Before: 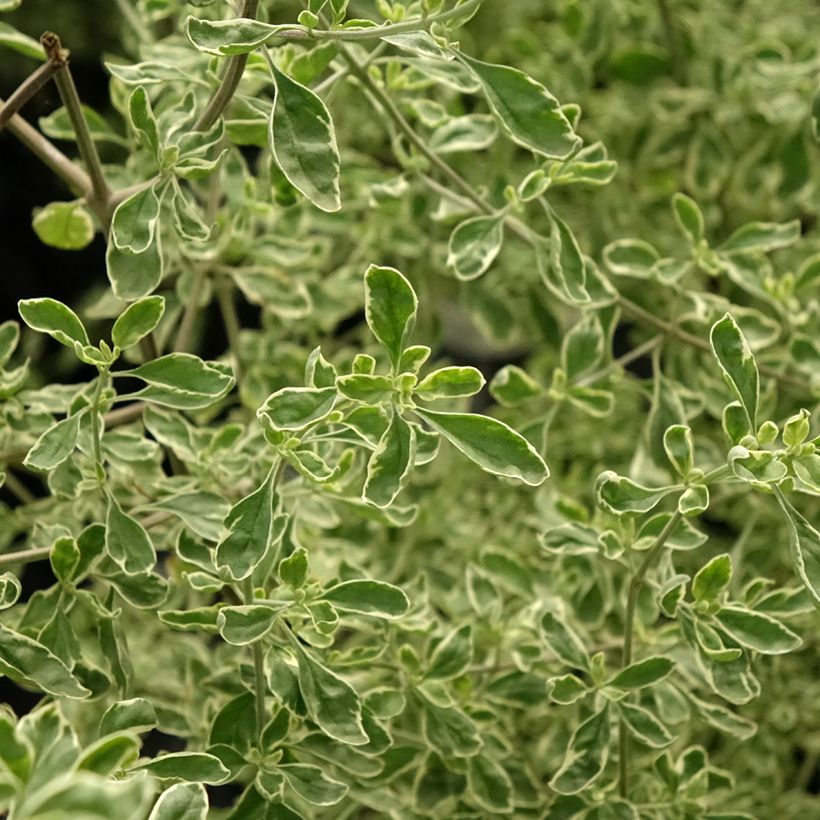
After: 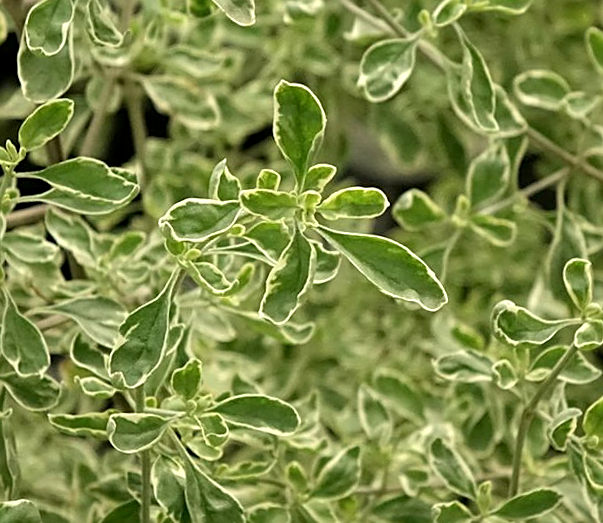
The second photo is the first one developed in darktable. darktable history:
sharpen: on, module defaults
exposure: black level correction 0.002, exposure 0.15 EV, compensate highlight preservation false
crop and rotate: angle -3.37°, left 9.79%, top 20.73%, right 12.42%, bottom 11.82%
color zones: curves: ch1 [(0, 0.469) (0.001, 0.469) (0.12, 0.446) (0.248, 0.469) (0.5, 0.5) (0.748, 0.5) (0.999, 0.469) (1, 0.469)]
